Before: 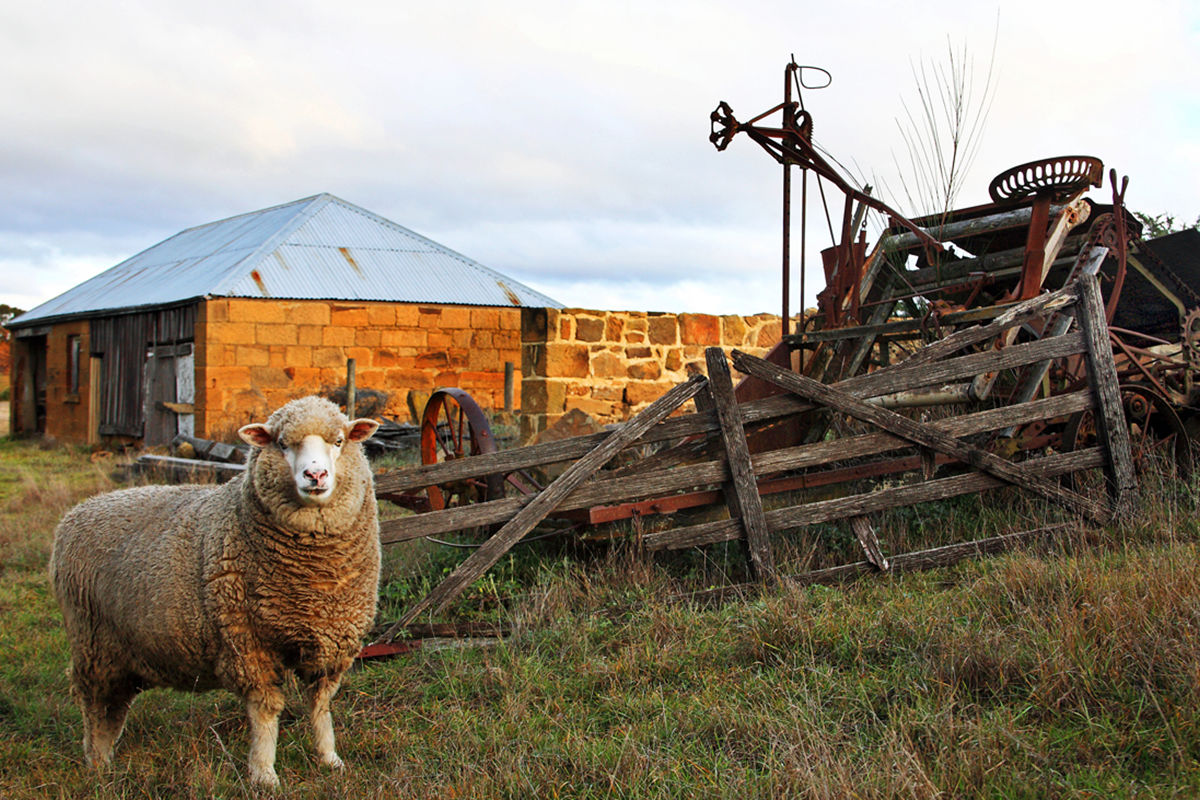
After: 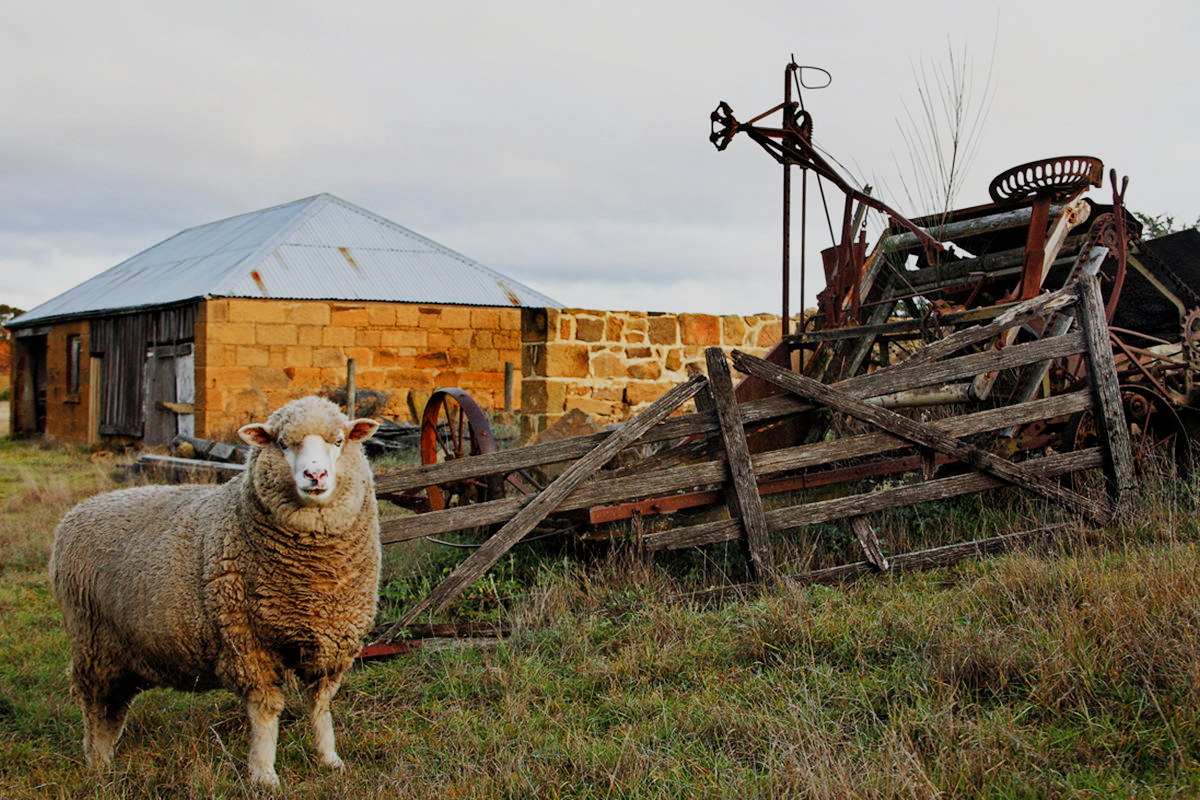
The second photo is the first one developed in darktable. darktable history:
filmic rgb: black relative exposure -8 EV, white relative exposure 4.03 EV, hardness 4.13, contrast 0.923, add noise in highlights 0.001, preserve chrominance no, color science v4 (2020)
